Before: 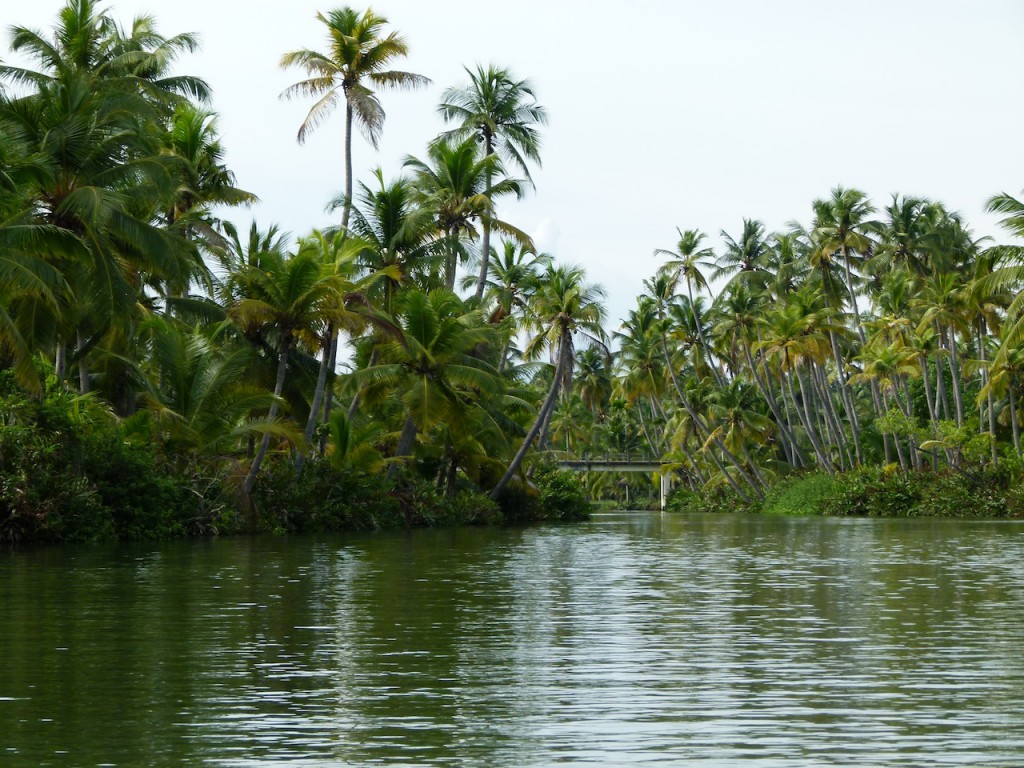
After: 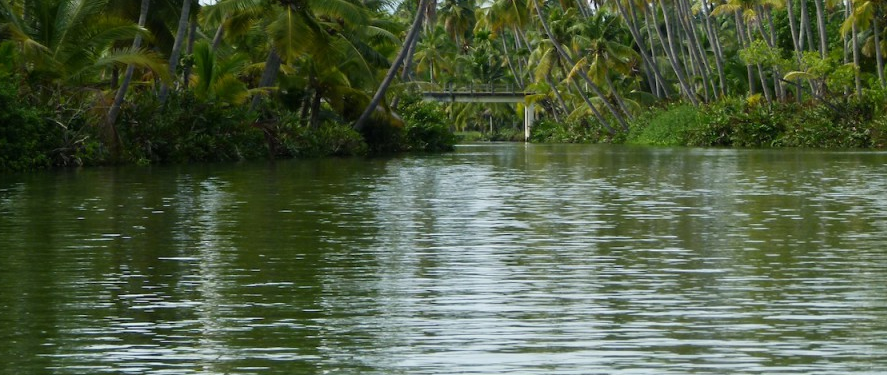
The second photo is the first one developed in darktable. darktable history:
color balance: on, module defaults
crop and rotate: left 13.306%, top 48.129%, bottom 2.928%
